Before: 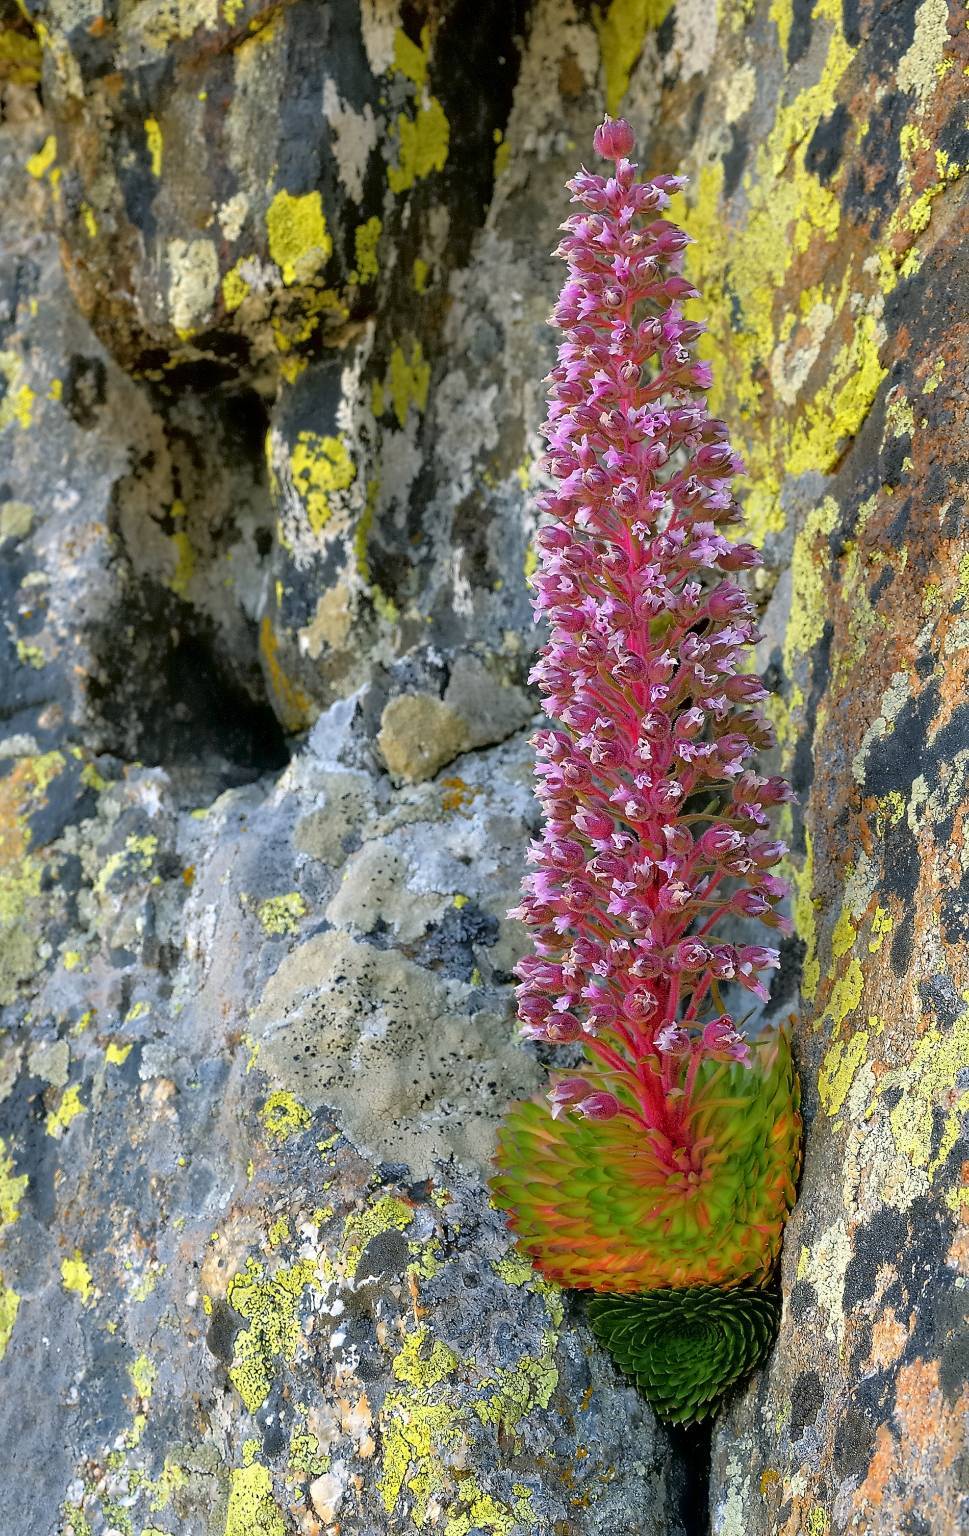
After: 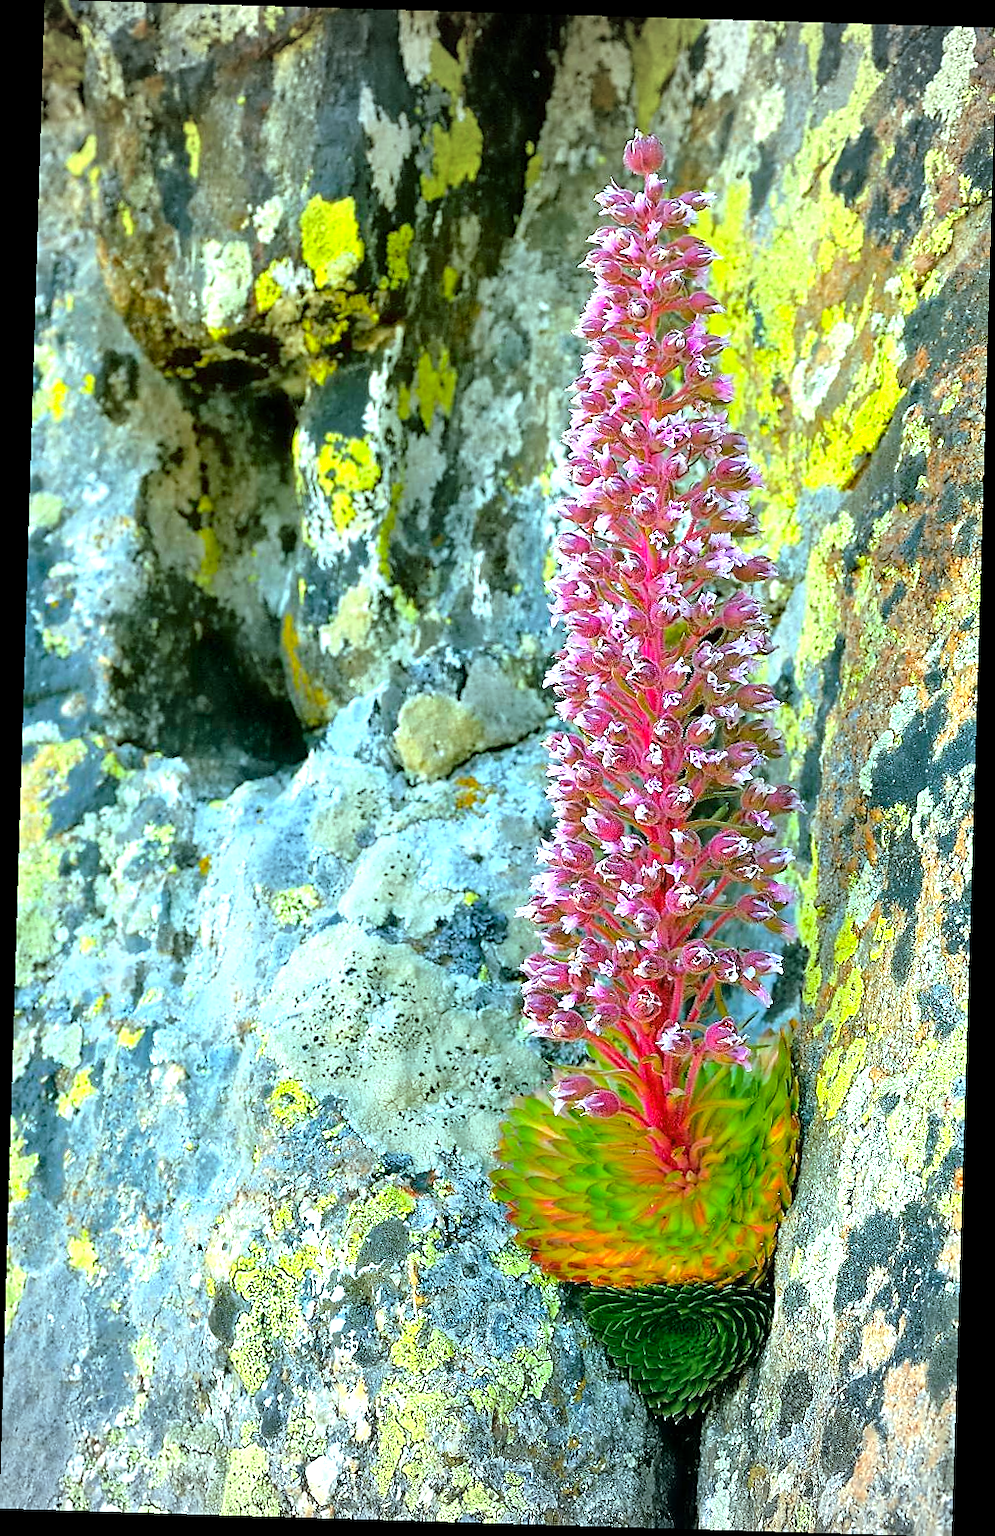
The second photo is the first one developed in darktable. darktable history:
exposure: exposure 1 EV, compensate highlight preservation false
rotate and perspective: rotation 1.72°, automatic cropping off
vignetting: fall-off start 100%, brightness -0.282, width/height ratio 1.31
sharpen: radius 1.864, amount 0.398, threshold 1.271
color balance rgb: shadows lift › chroma 11.71%, shadows lift › hue 133.46°, highlights gain › chroma 4%, highlights gain › hue 200.2°, perceptual saturation grading › global saturation 18.05%
tone equalizer: on, module defaults
